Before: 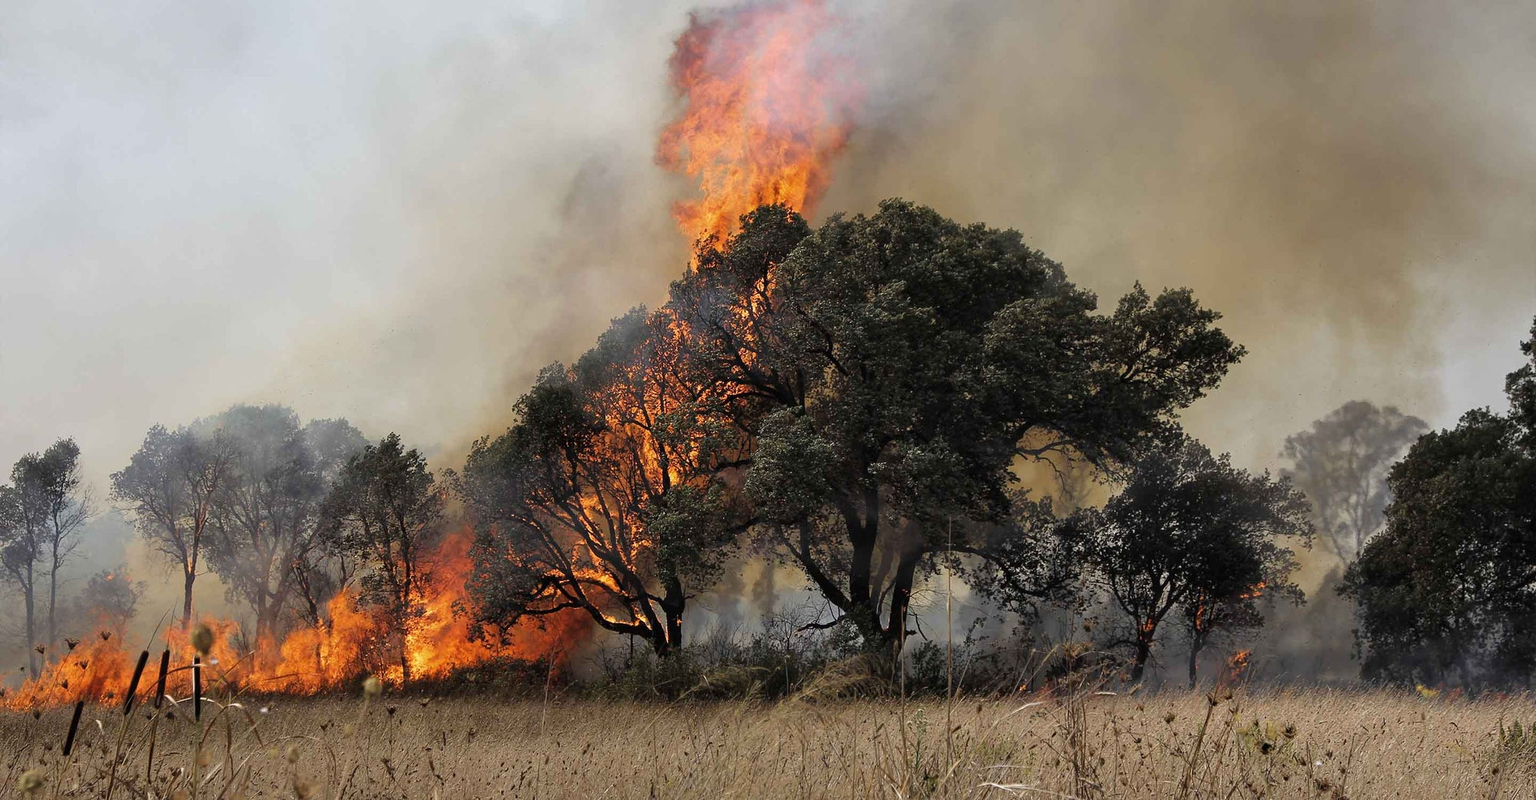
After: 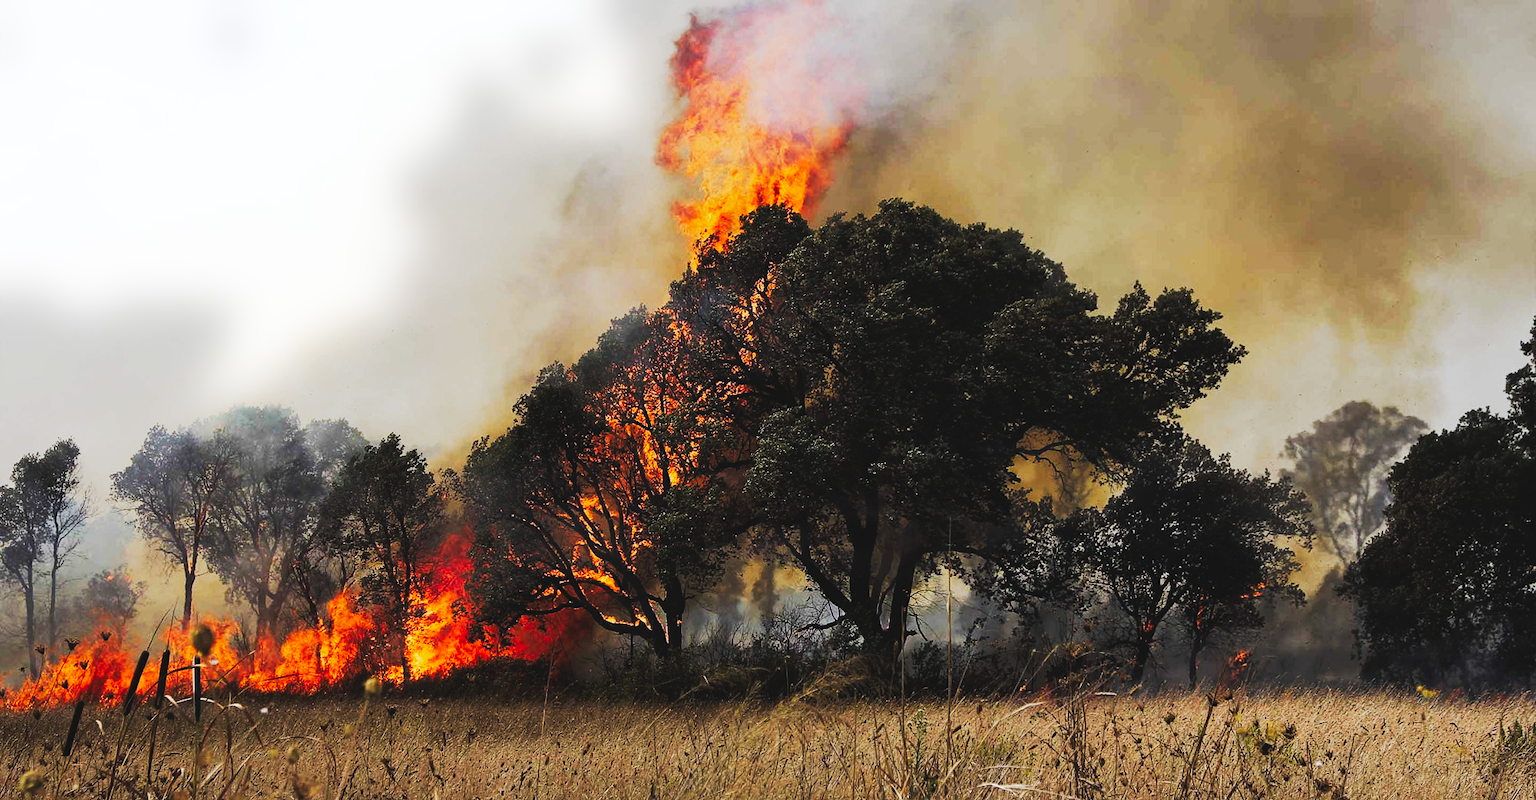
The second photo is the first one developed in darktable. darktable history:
tone curve: curves: ch0 [(0, 0) (0.003, 0.011) (0.011, 0.014) (0.025, 0.018) (0.044, 0.023) (0.069, 0.028) (0.1, 0.031) (0.136, 0.039) (0.177, 0.056) (0.224, 0.081) (0.277, 0.129) (0.335, 0.188) (0.399, 0.256) (0.468, 0.367) (0.543, 0.514) (0.623, 0.684) (0.709, 0.785) (0.801, 0.846) (0.898, 0.884) (1, 1)], preserve colors none
bloom: size 5%, threshold 95%, strength 15%
exposure: black level correction -0.028, compensate highlight preservation false
